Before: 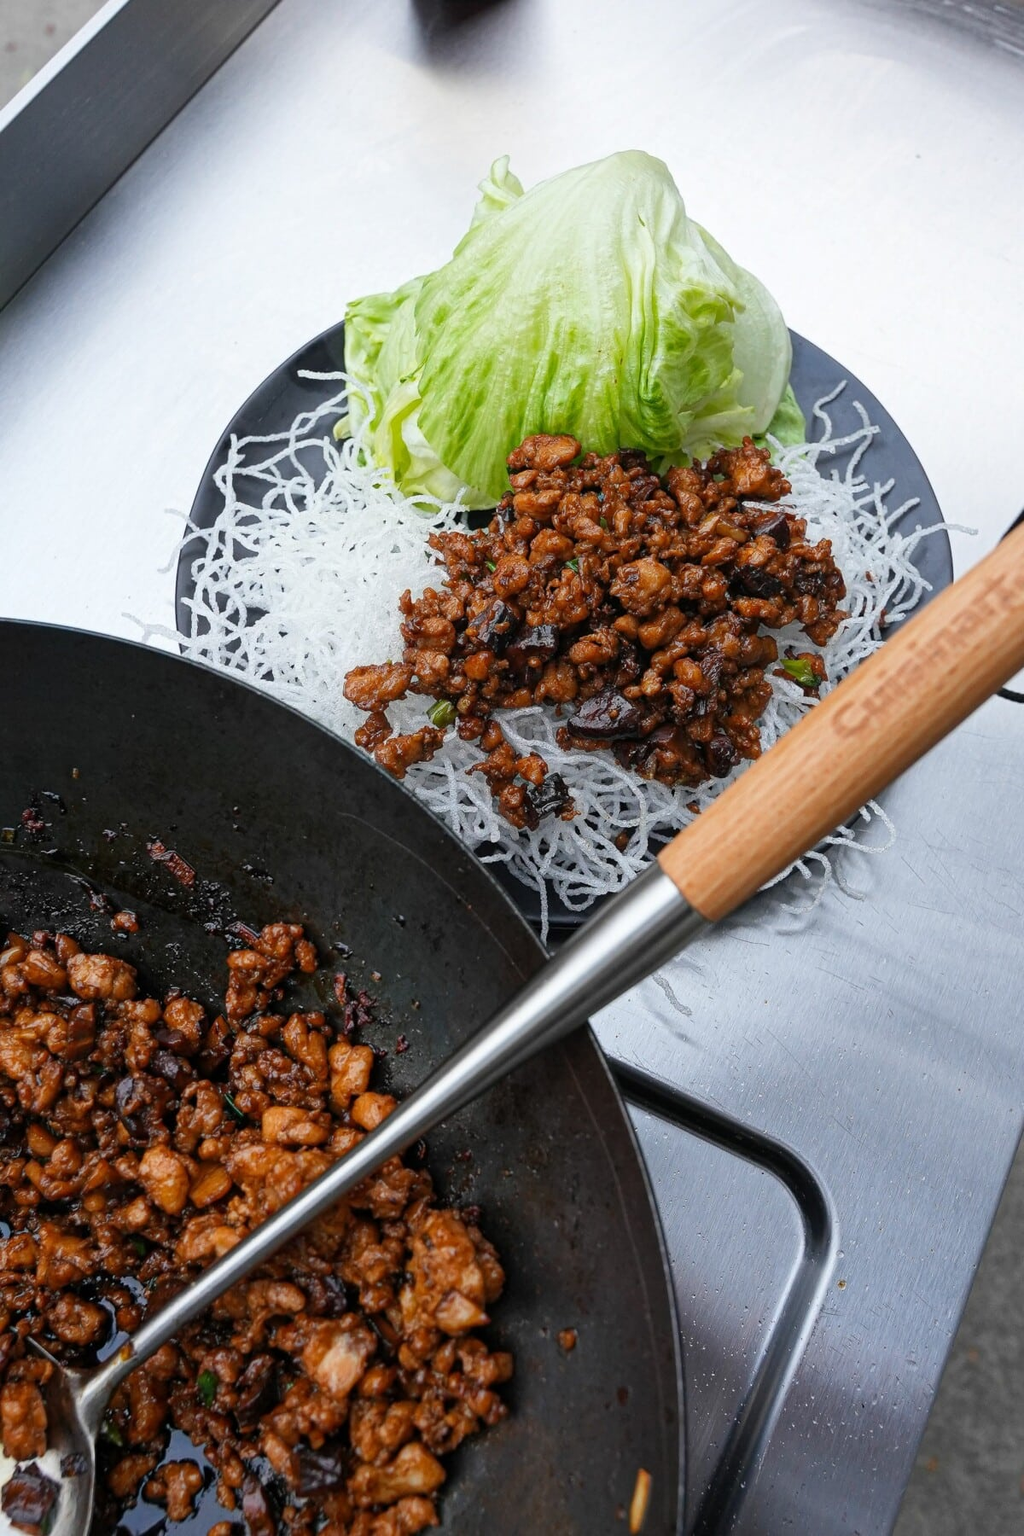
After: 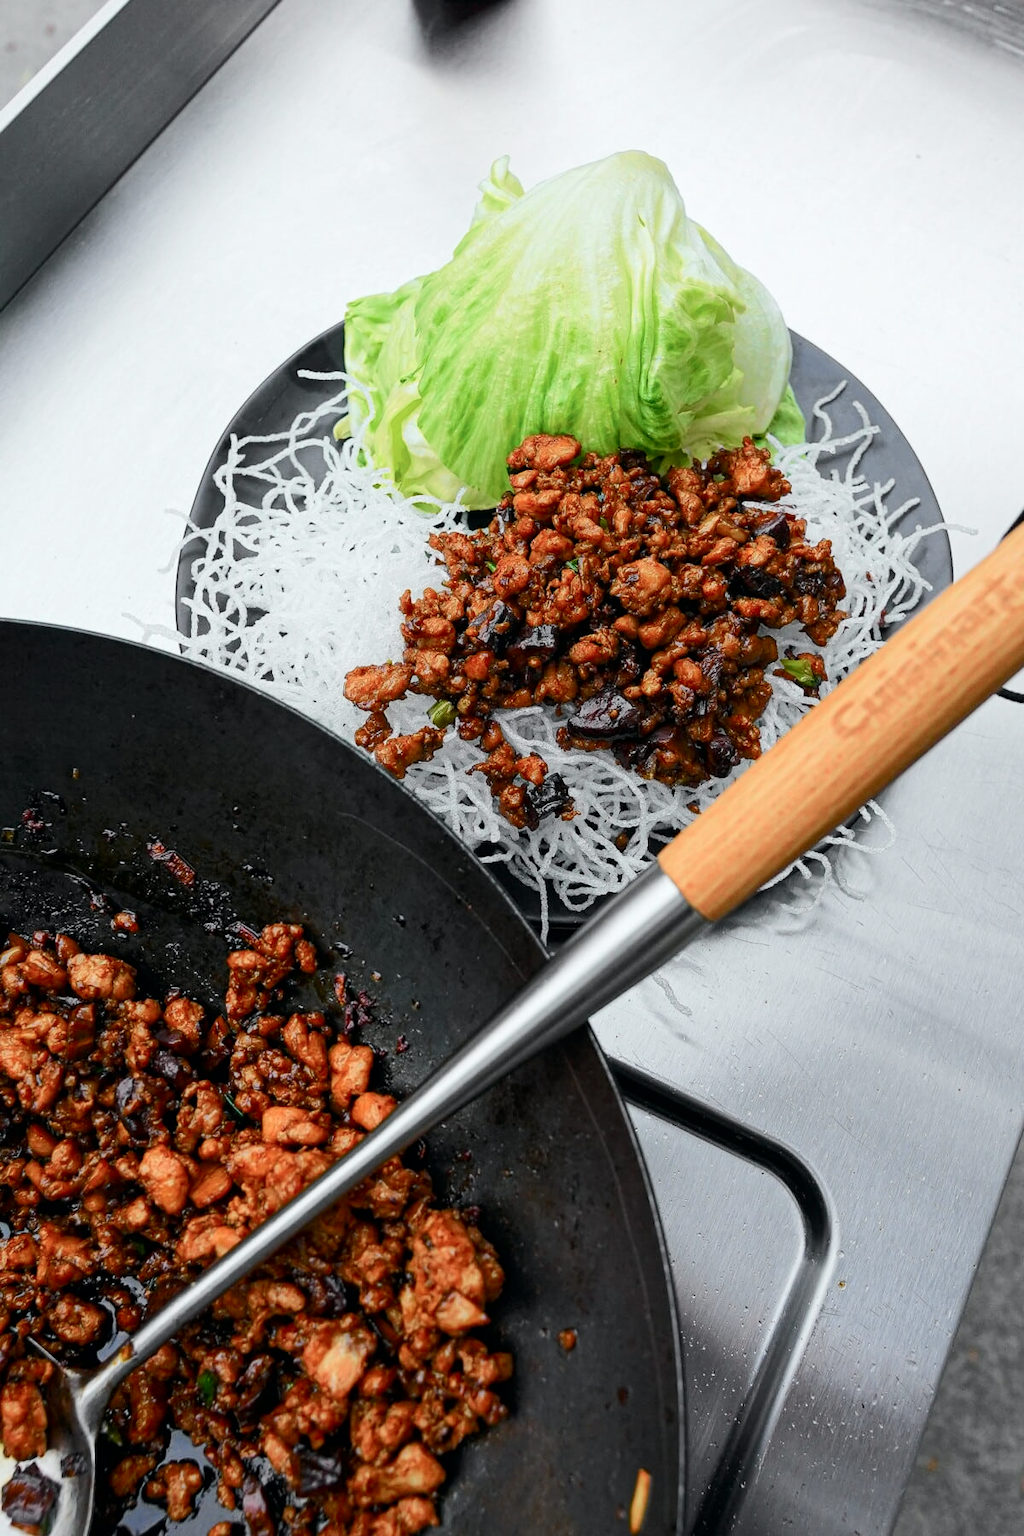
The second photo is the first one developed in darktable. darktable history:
tone curve: curves: ch0 [(0, 0) (0.037, 0.011) (0.131, 0.108) (0.279, 0.279) (0.476, 0.554) (0.617, 0.693) (0.704, 0.77) (0.813, 0.852) (0.916, 0.924) (1, 0.993)]; ch1 [(0, 0) (0.318, 0.278) (0.444, 0.427) (0.493, 0.492) (0.508, 0.502) (0.534, 0.531) (0.562, 0.571) (0.626, 0.667) (0.746, 0.764) (1, 1)]; ch2 [(0, 0) (0.316, 0.292) (0.381, 0.37) (0.423, 0.448) (0.476, 0.492) (0.502, 0.498) (0.522, 0.518) (0.533, 0.532) (0.586, 0.631) (0.634, 0.663) (0.7, 0.7) (0.861, 0.808) (1, 0.951)], color space Lab, independent channels, preserve colors none
